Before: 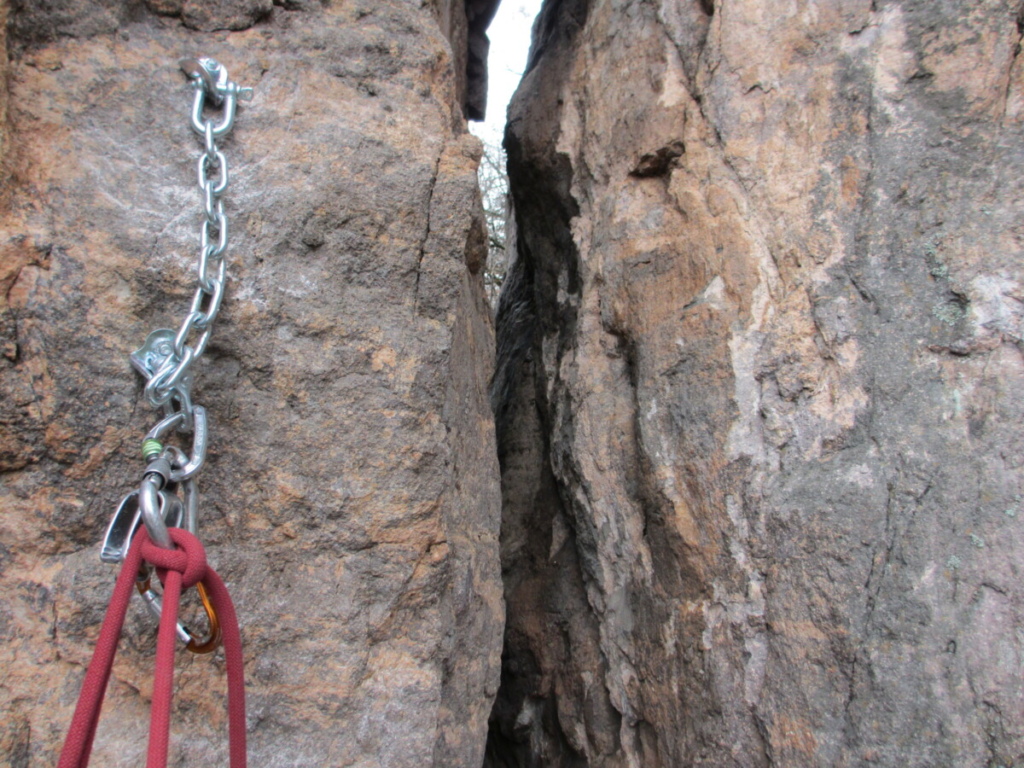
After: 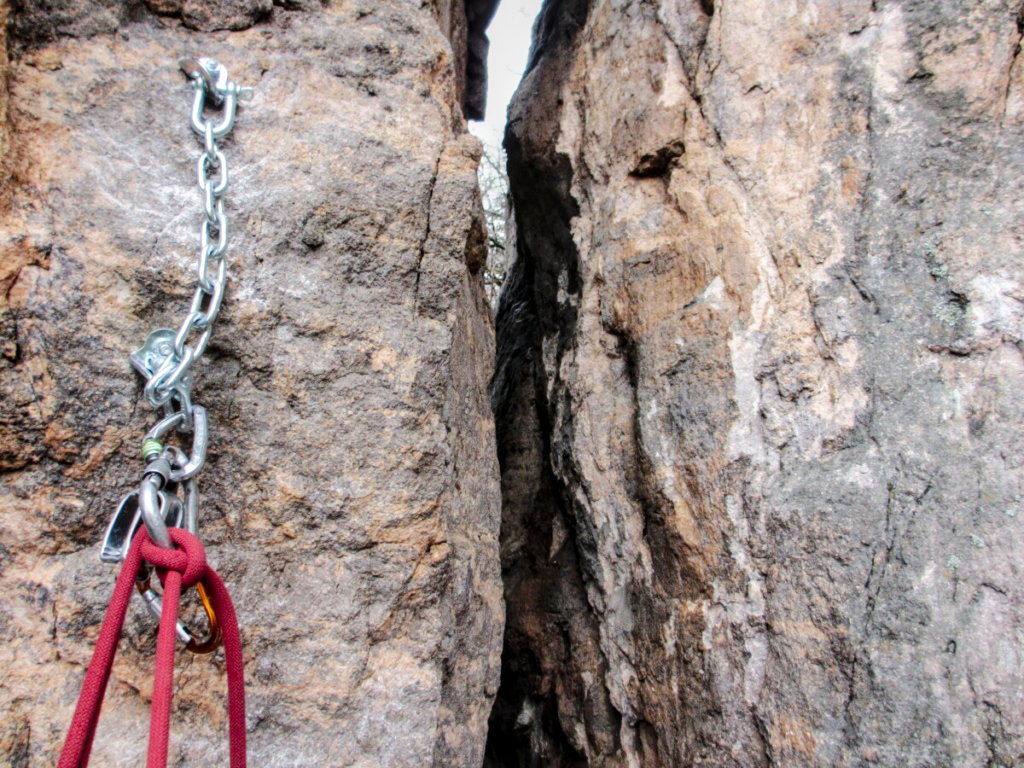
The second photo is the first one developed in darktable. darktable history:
exposure: exposure -0.156 EV, compensate highlight preservation false
base curve: curves: ch0 [(0, 0) (0.036, 0.025) (0.121, 0.166) (0.206, 0.329) (0.605, 0.79) (1, 1)], preserve colors none
local contrast: detail 130%
